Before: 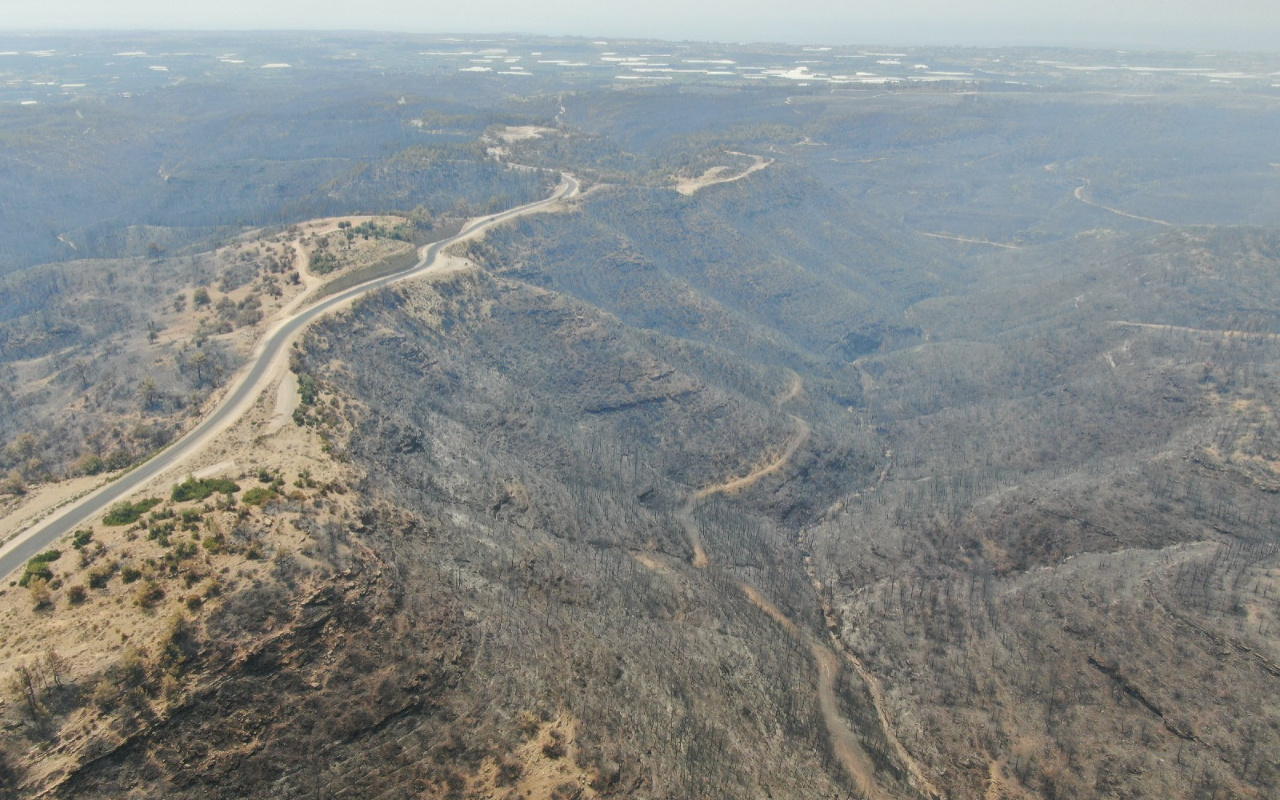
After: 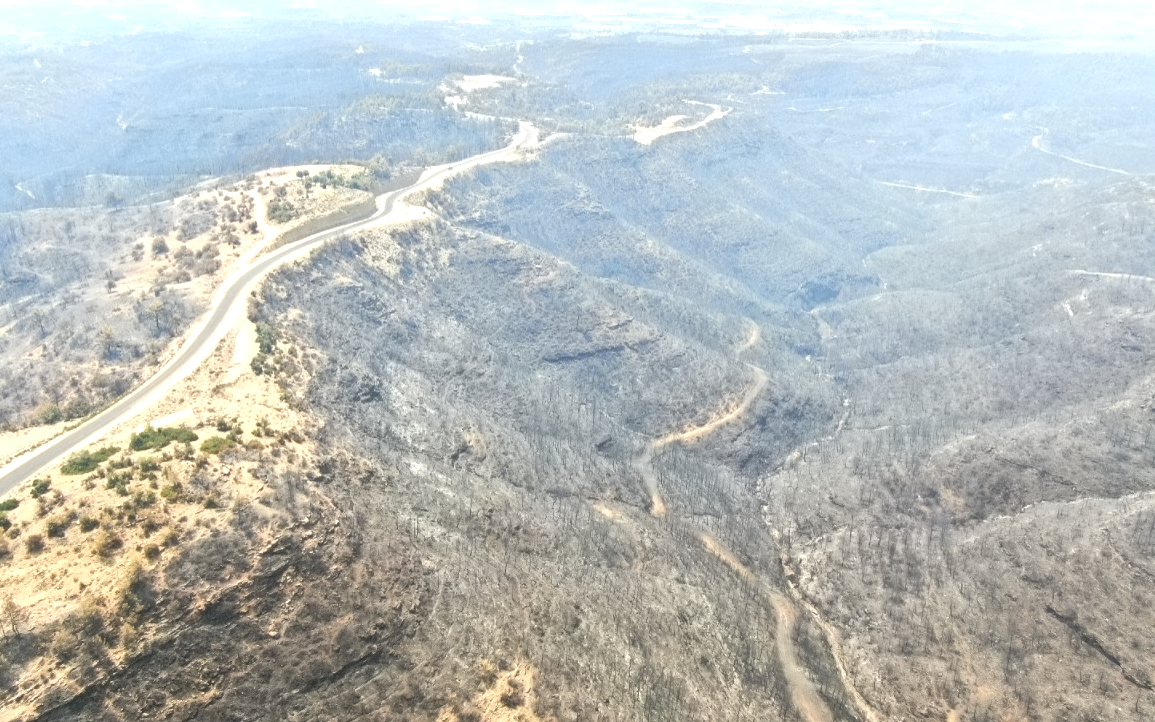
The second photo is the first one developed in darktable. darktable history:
crop: left 3.305%, top 6.436%, right 6.389%, bottom 3.258%
contrast equalizer: y [[0.5 ×6], [0.5 ×6], [0.5 ×6], [0 ×6], [0, 0.039, 0.251, 0.29, 0.293, 0.292]]
exposure: exposure 1.16 EV, compensate exposure bias true, compensate highlight preservation false
